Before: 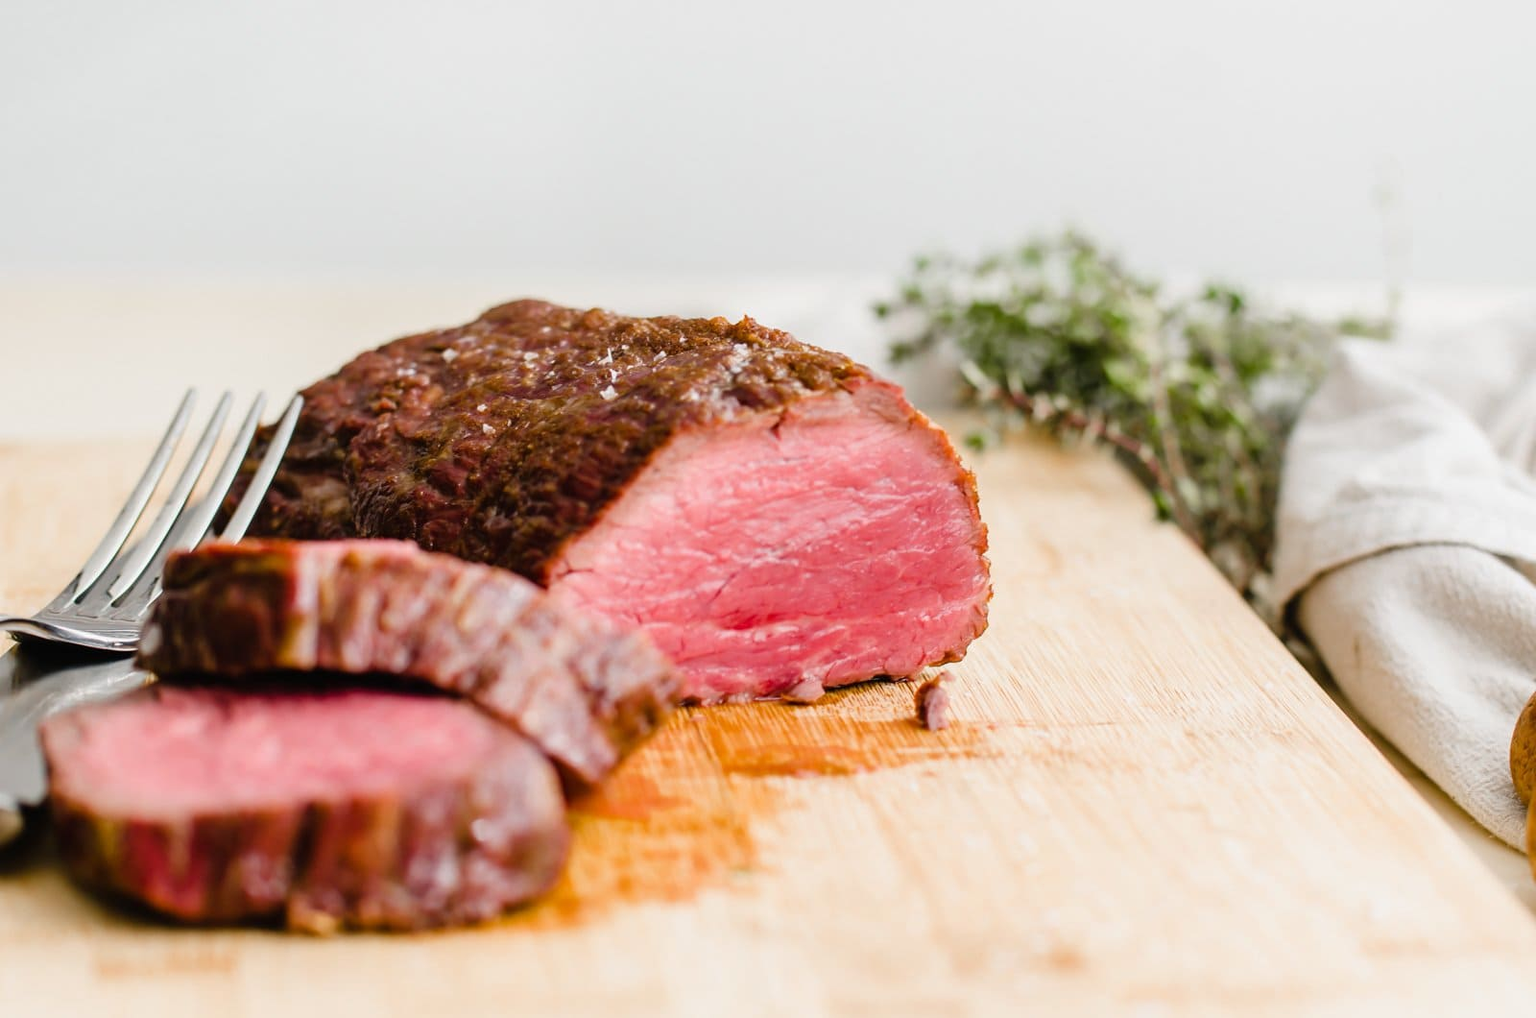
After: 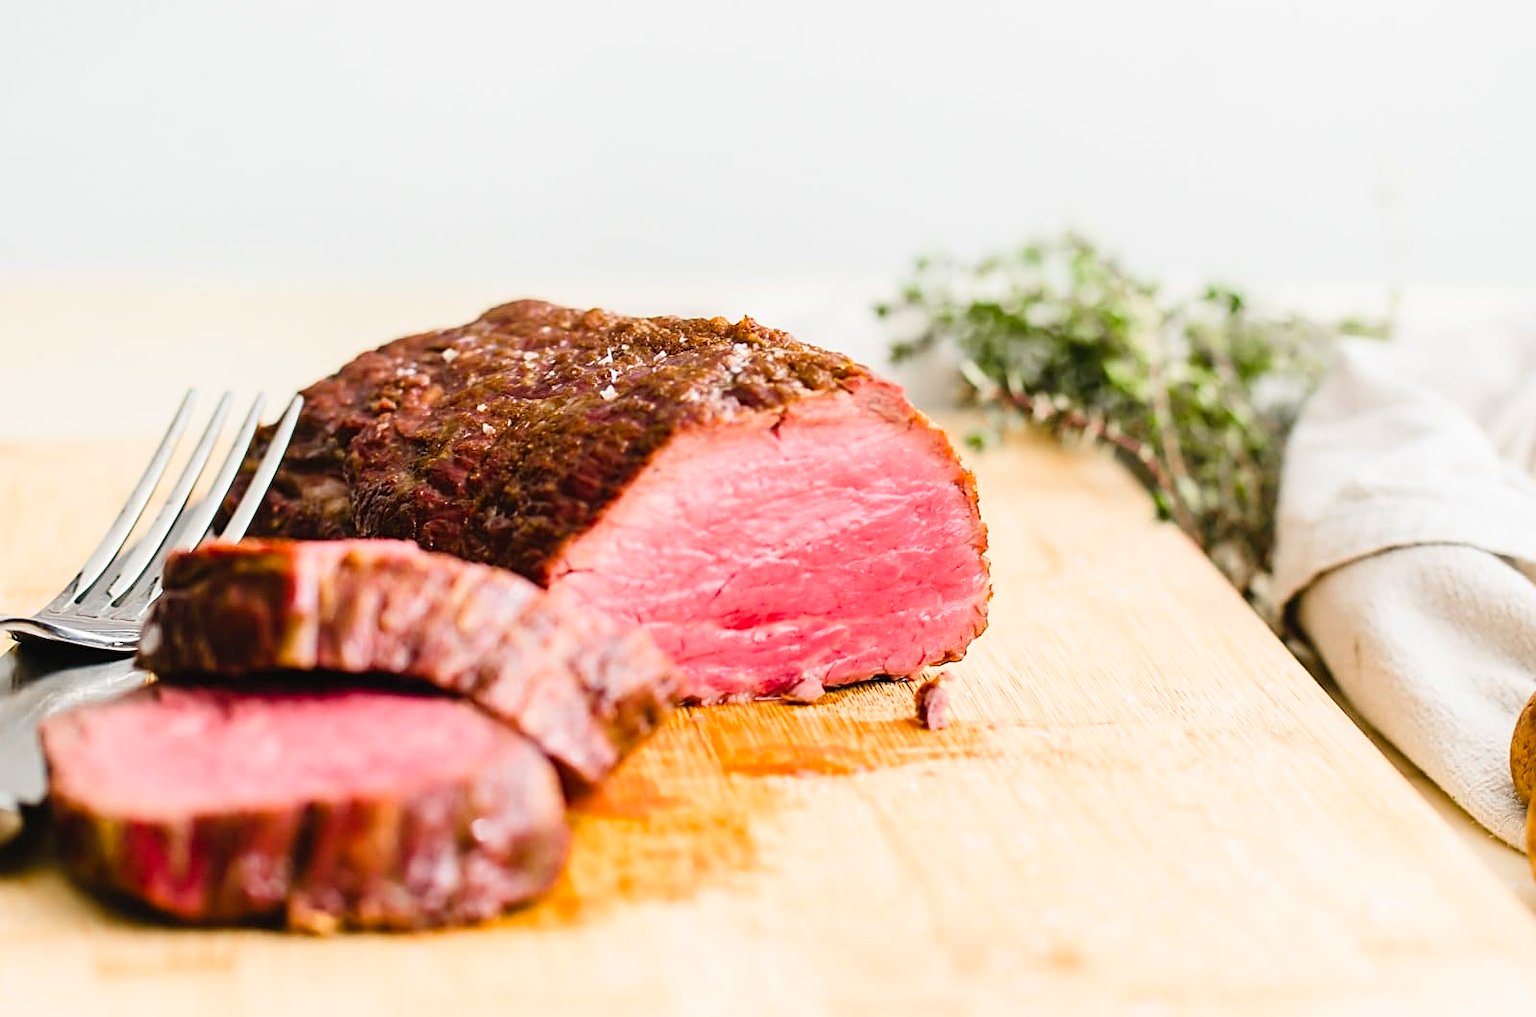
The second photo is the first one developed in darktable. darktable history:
sharpen: on, module defaults
contrast brightness saturation: contrast 0.201, brightness 0.156, saturation 0.217
